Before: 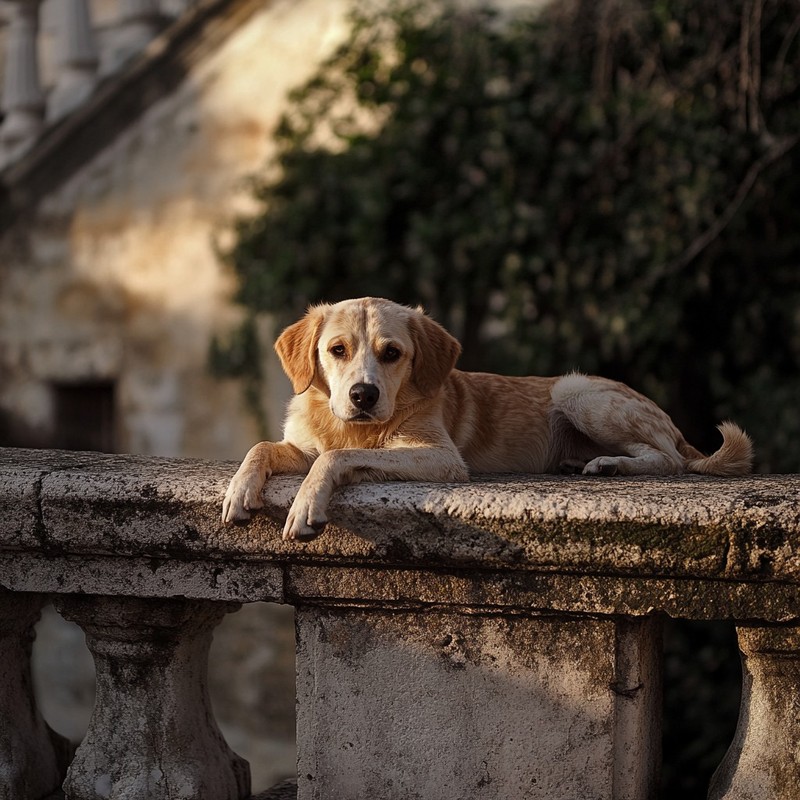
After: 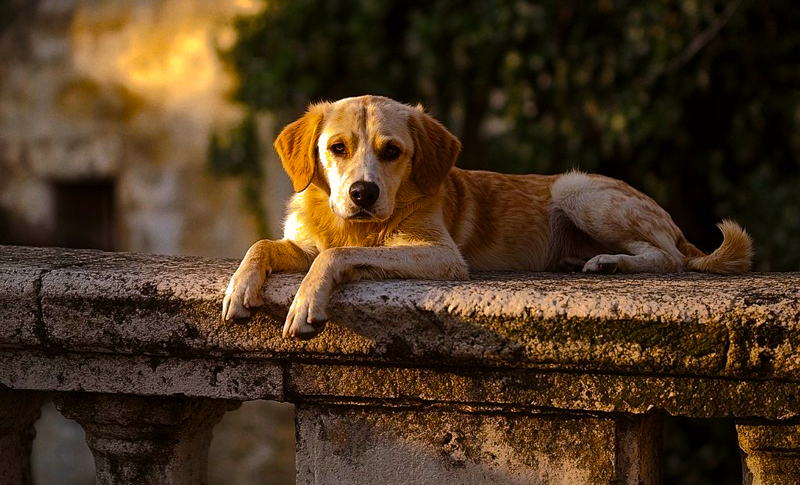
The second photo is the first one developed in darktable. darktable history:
shadows and highlights: shadows 25, highlights -70
grain: coarseness 0.09 ISO, strength 10%
color correction: highlights a* 3.12, highlights b* -1.55, shadows a* -0.101, shadows b* 2.52, saturation 0.98
color balance rgb: linear chroma grading › global chroma 9%, perceptual saturation grading › global saturation 36%, perceptual saturation grading › shadows 35%, perceptual brilliance grading › global brilliance 15%, perceptual brilliance grading › shadows -35%, global vibrance 15%
crop and rotate: top 25.357%, bottom 13.942%
